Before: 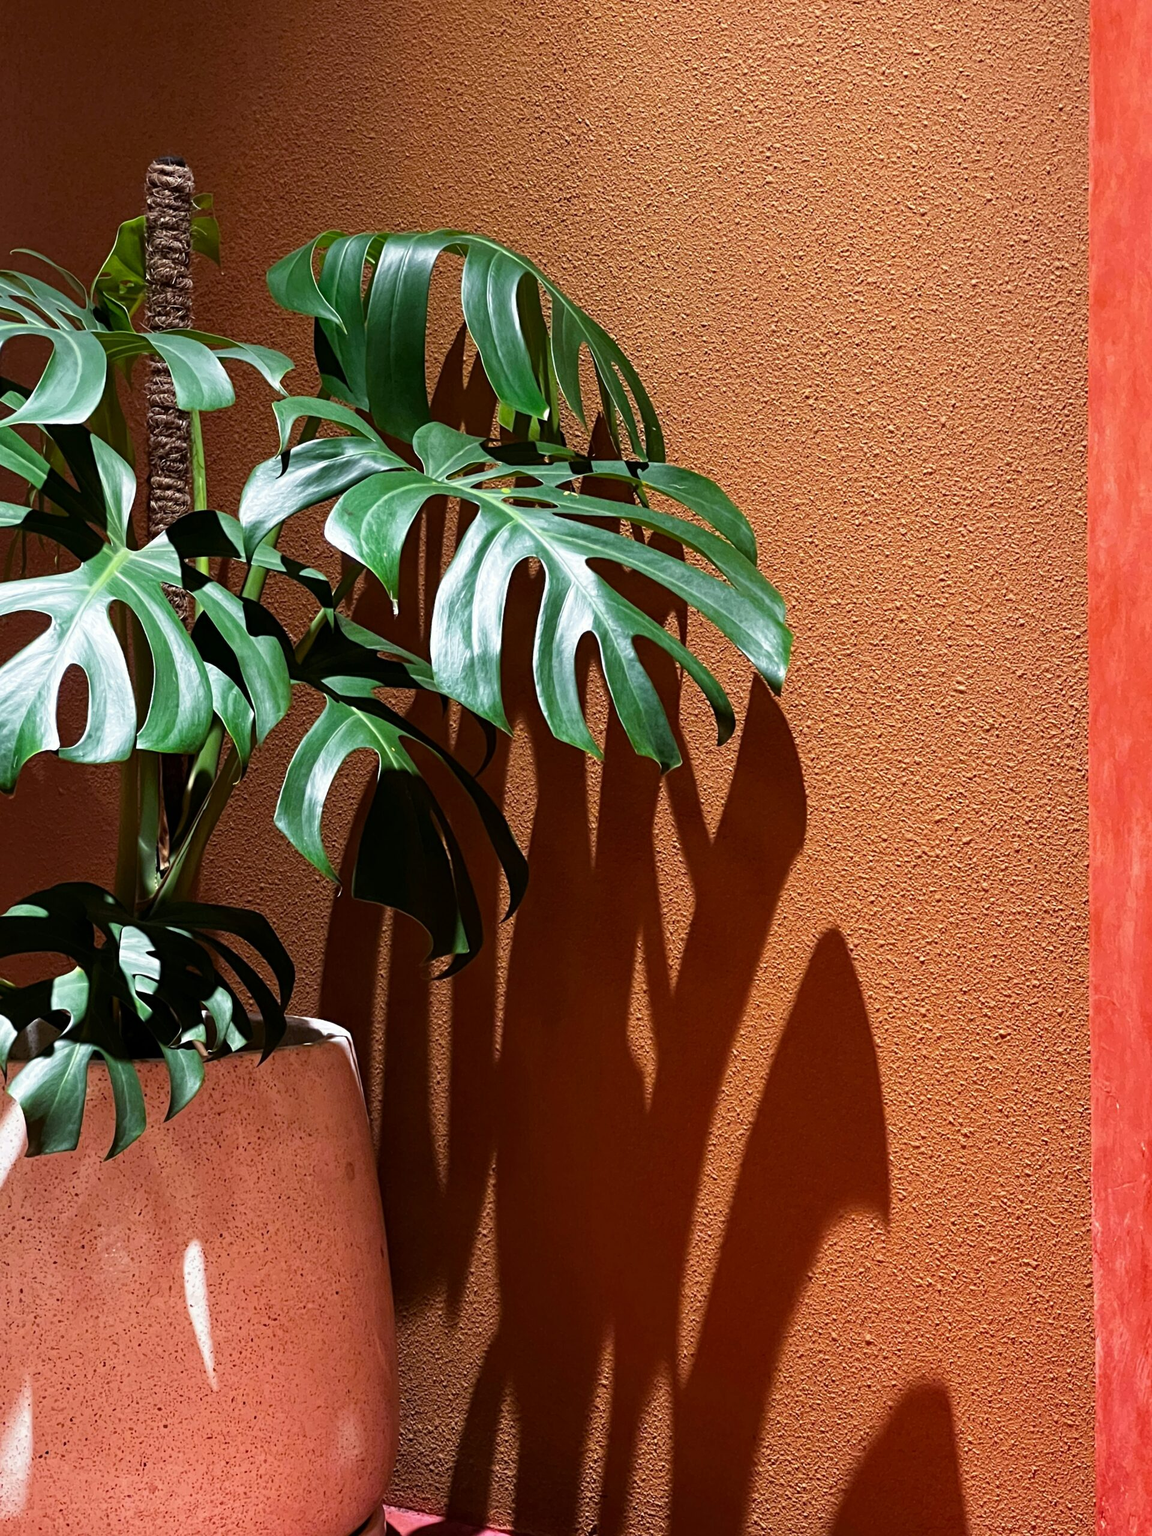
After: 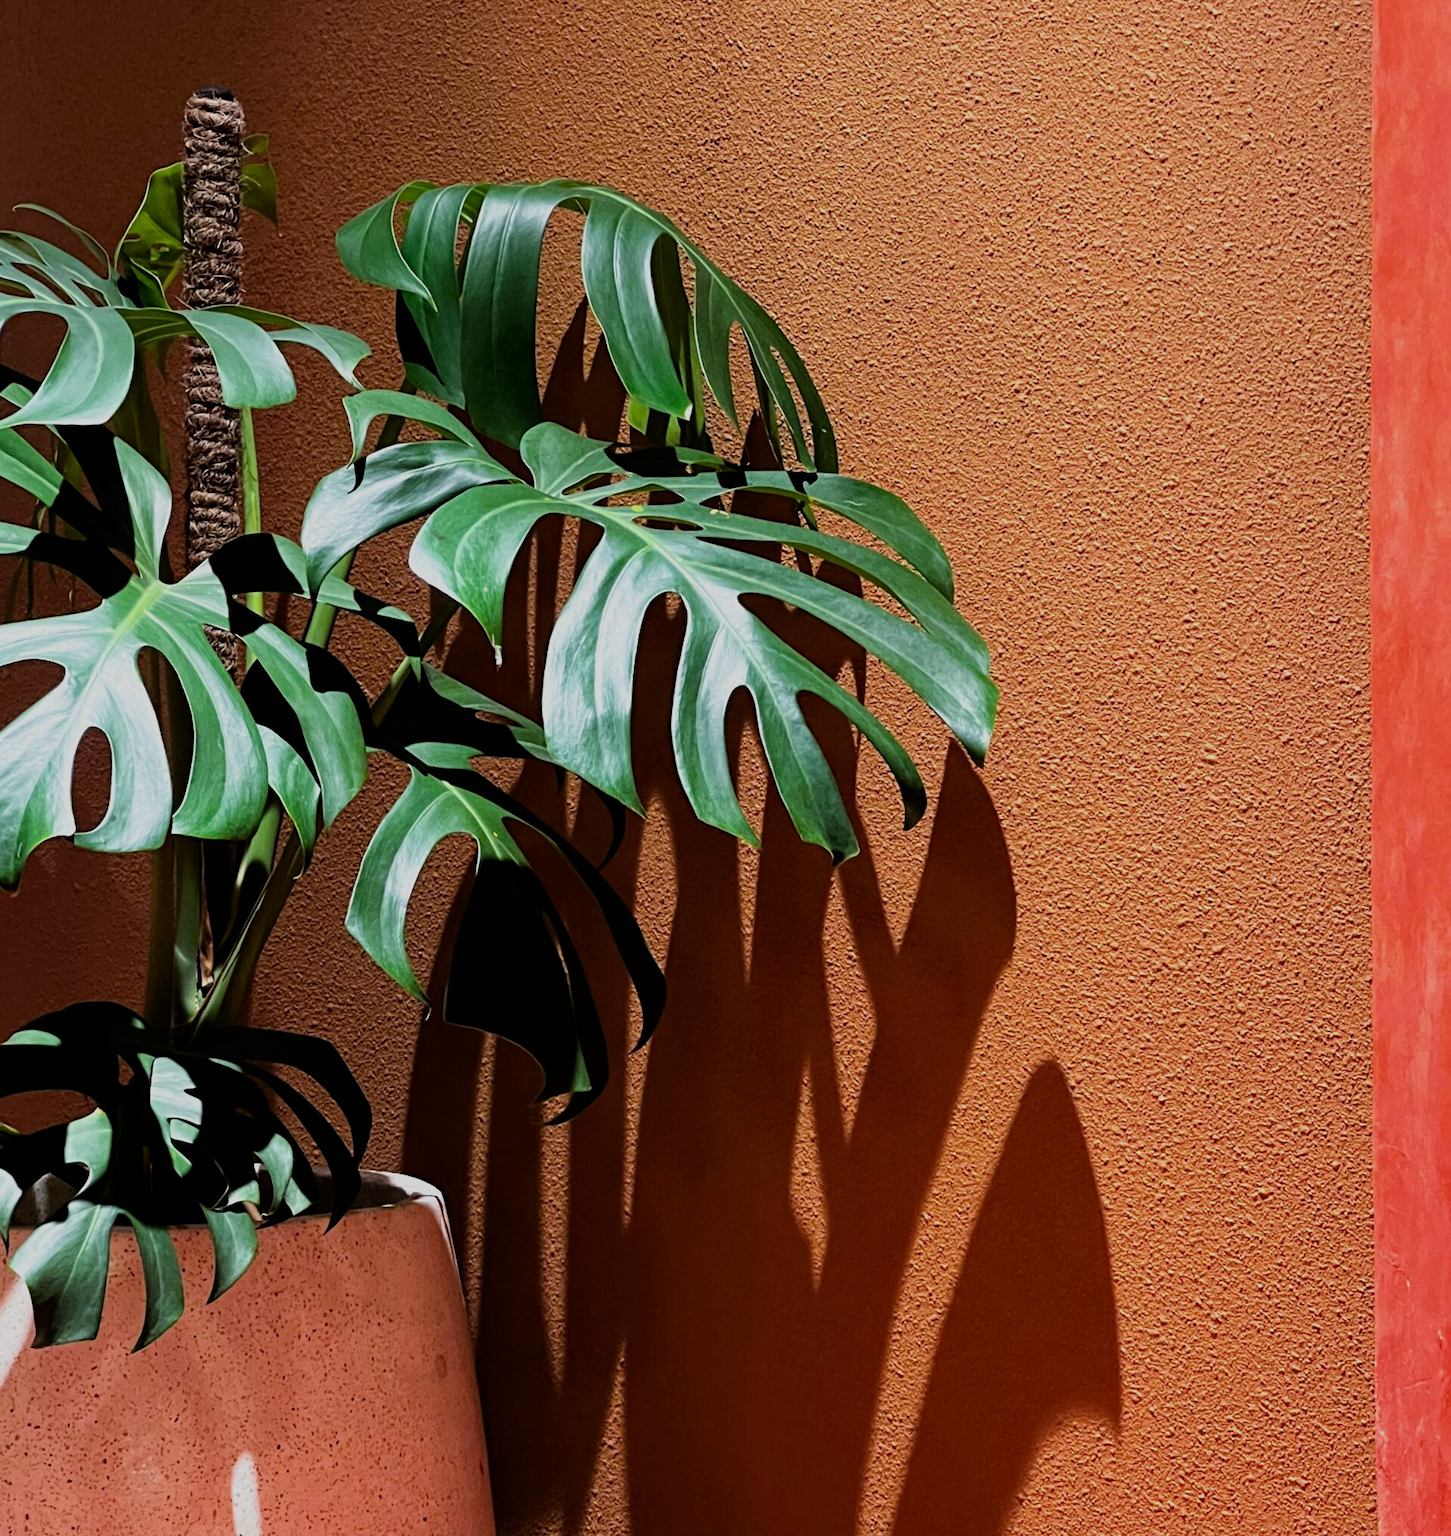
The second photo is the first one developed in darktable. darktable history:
crop and rotate: top 5.667%, bottom 14.937%
filmic rgb: black relative exposure -7.65 EV, white relative exposure 4.56 EV, hardness 3.61, color science v6 (2022)
